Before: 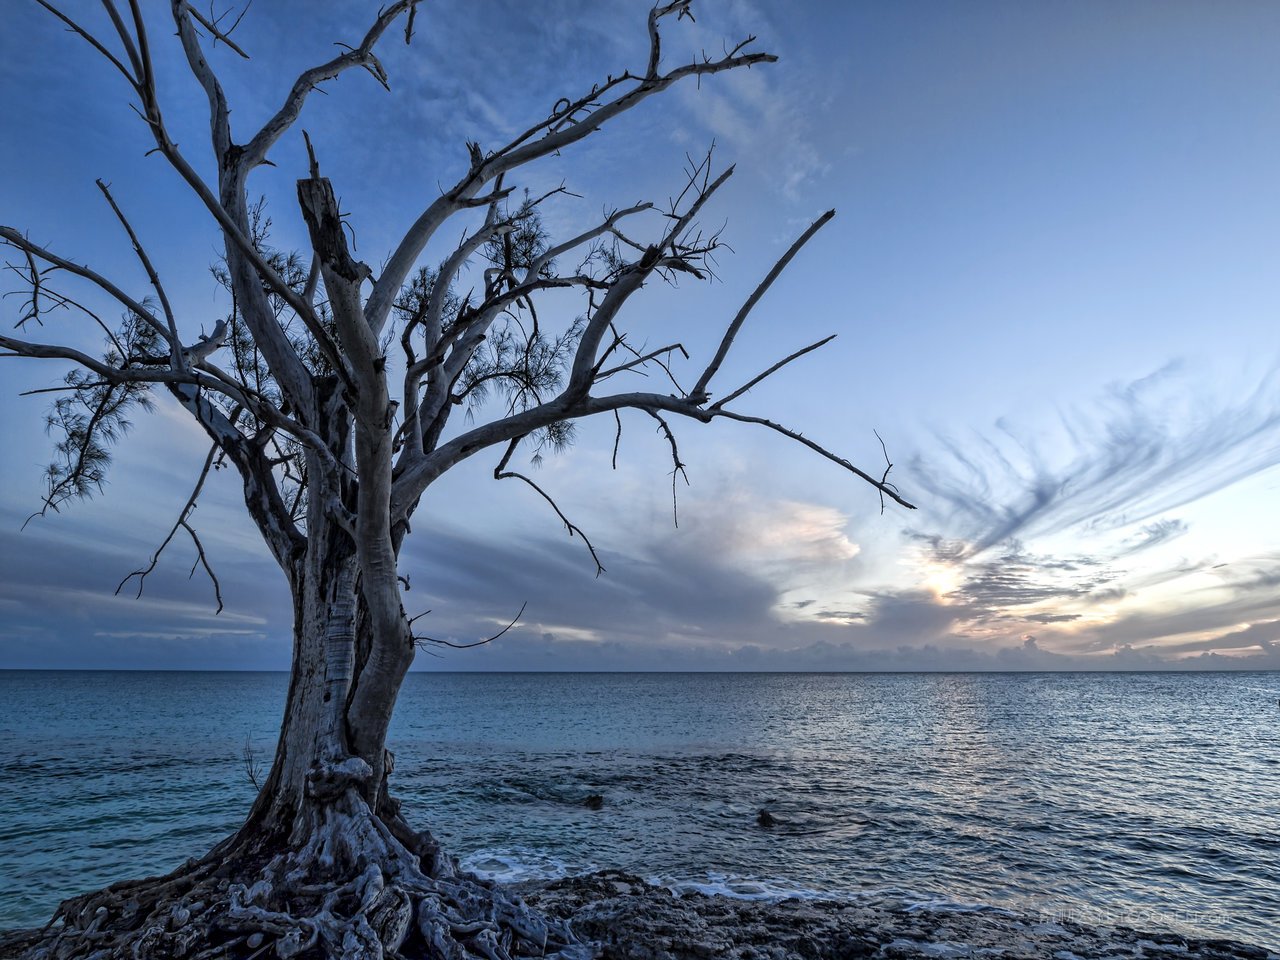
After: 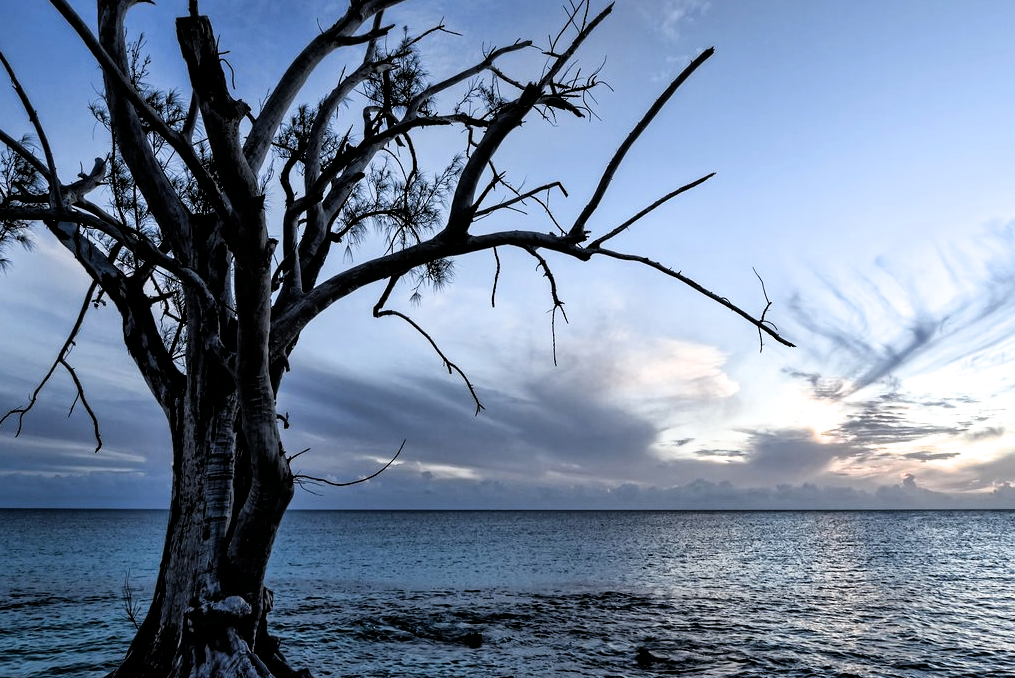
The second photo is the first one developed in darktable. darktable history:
crop: left 9.522%, top 16.945%, right 11.146%, bottom 12.332%
filmic rgb: black relative exposure -3.56 EV, white relative exposure 2.27 EV, hardness 3.4
